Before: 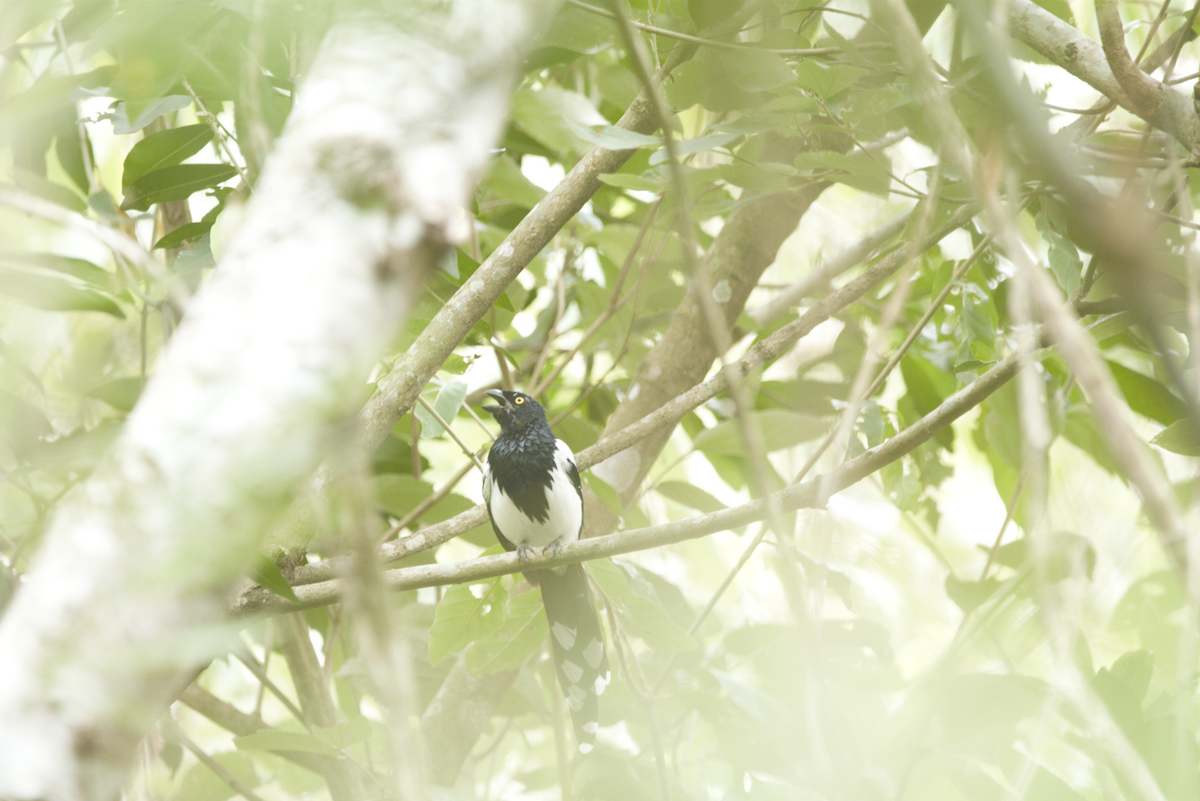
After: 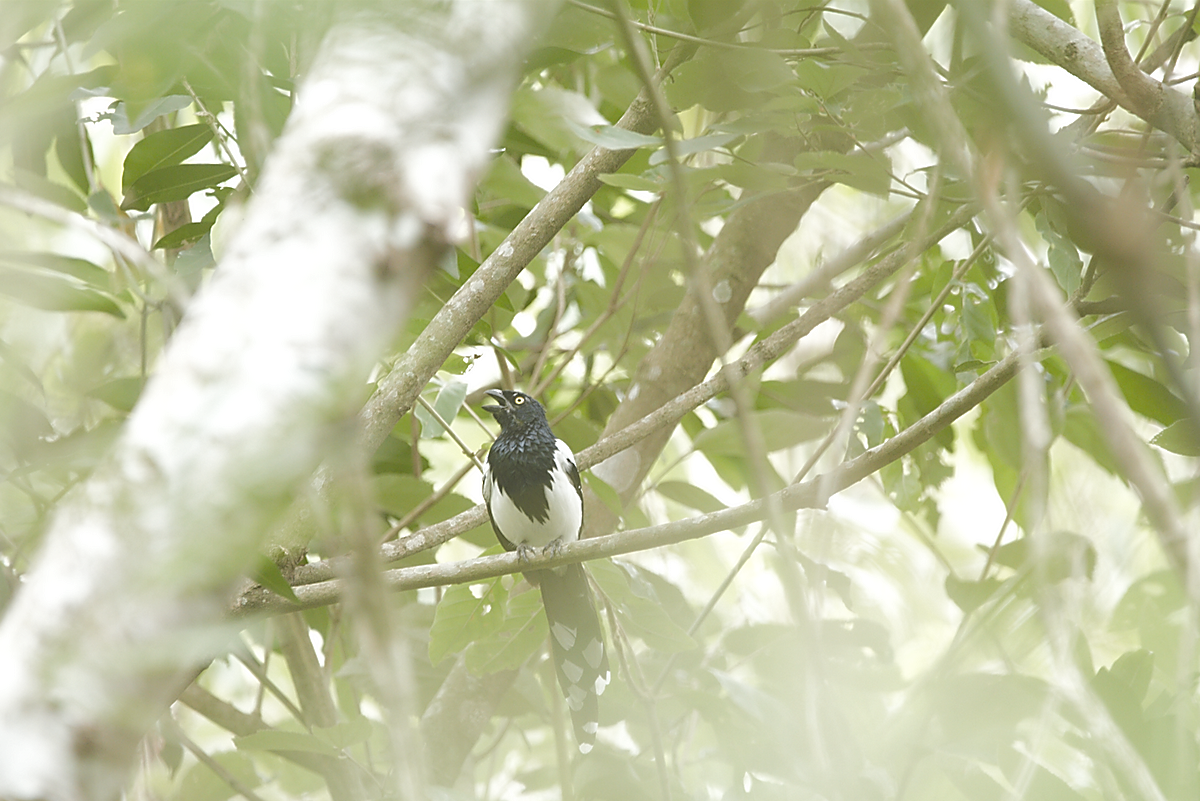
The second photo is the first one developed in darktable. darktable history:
color balance rgb: perceptual saturation grading › global saturation -1%
sharpen: radius 1.4, amount 1.25, threshold 0.7
rgb curve: curves: ch0 [(0, 0) (0.175, 0.154) (0.785, 0.663) (1, 1)]
